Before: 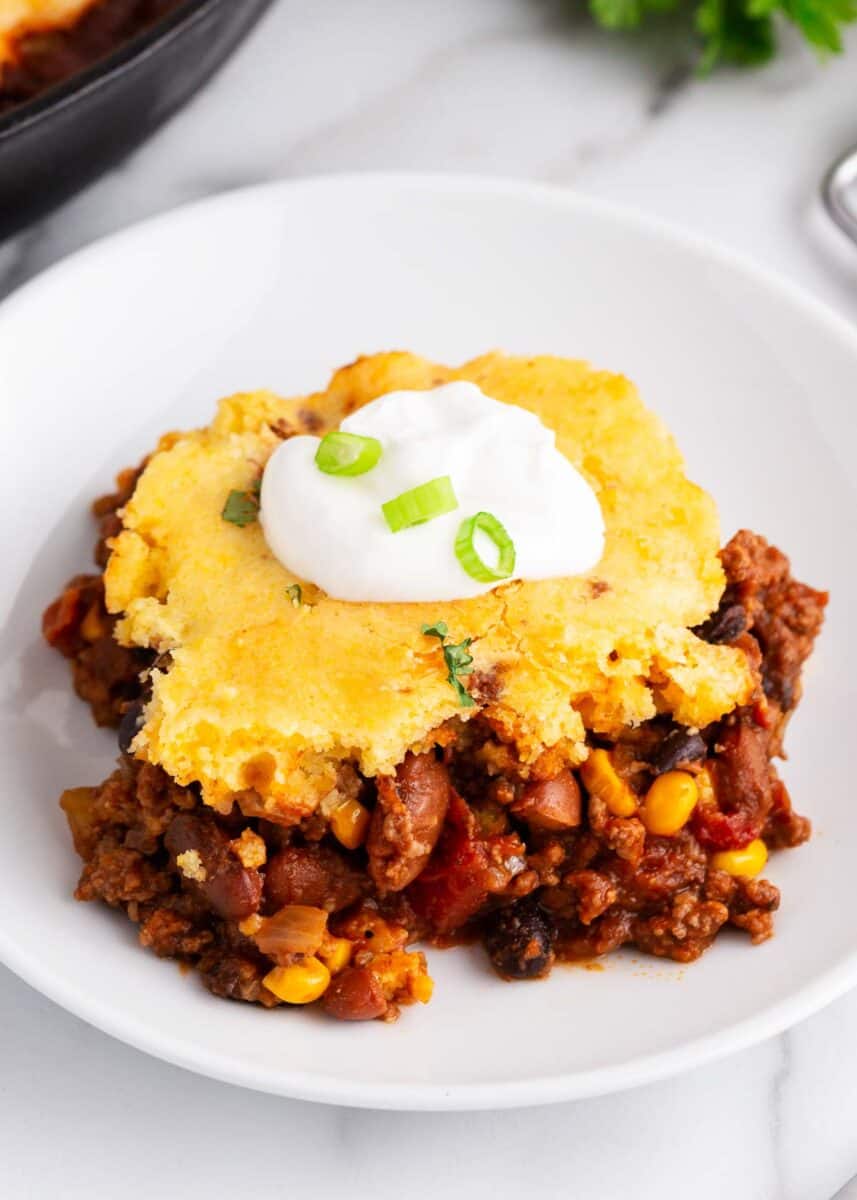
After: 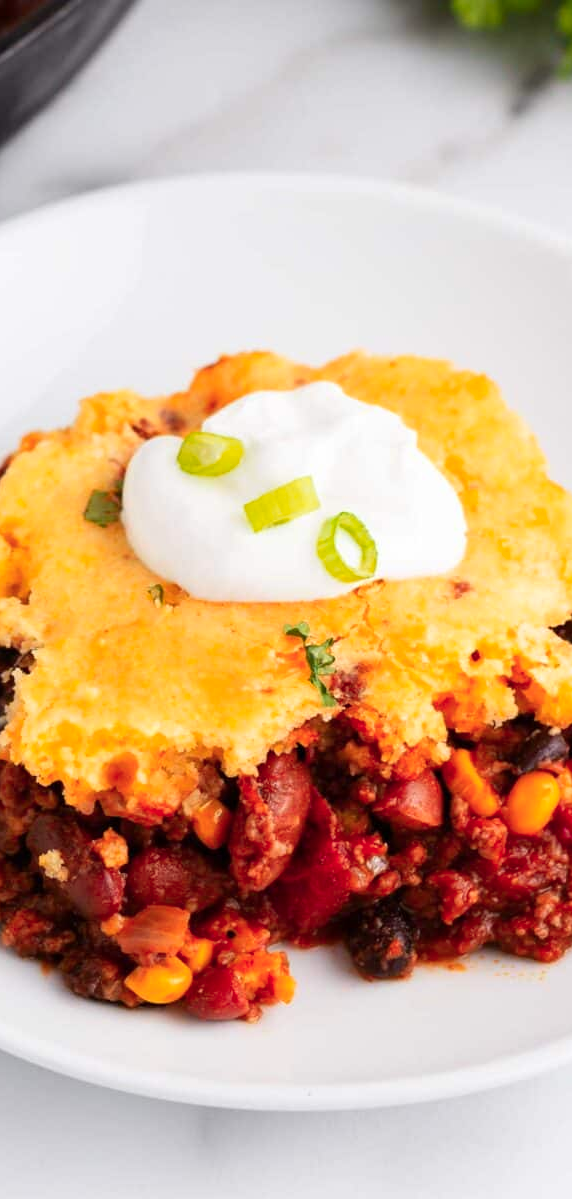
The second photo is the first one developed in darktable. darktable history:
color zones: curves: ch1 [(0.239, 0.552) (0.75, 0.5)]; ch2 [(0.25, 0.462) (0.749, 0.457)]
crop and rotate: left 16.212%, right 16.96%
